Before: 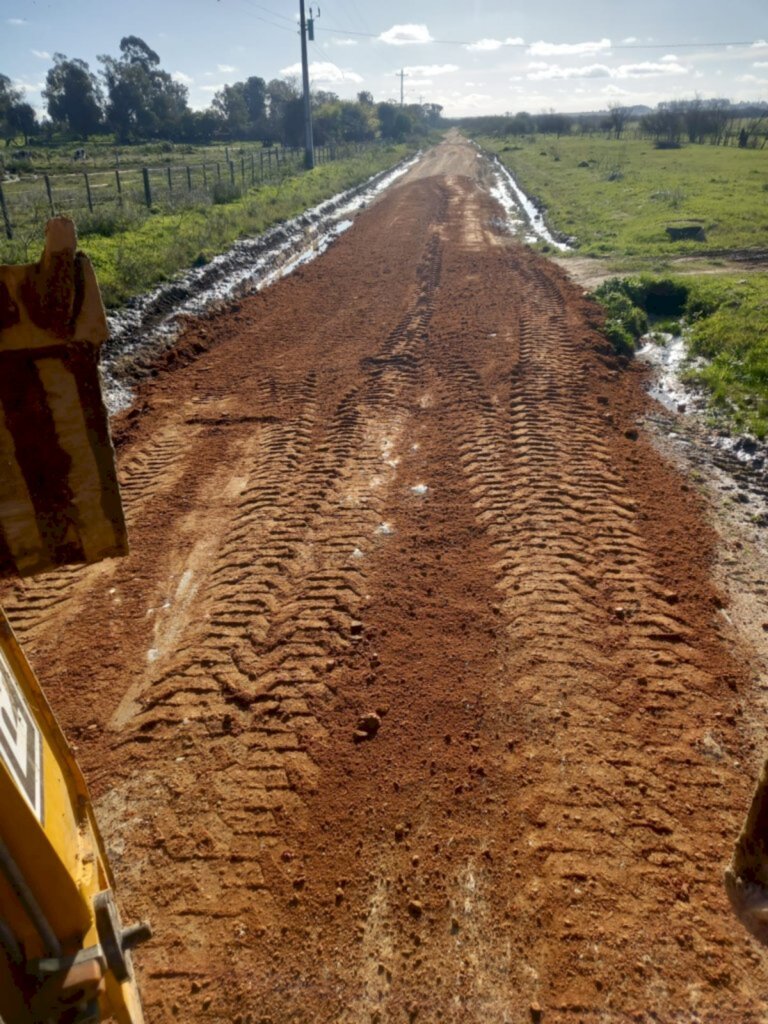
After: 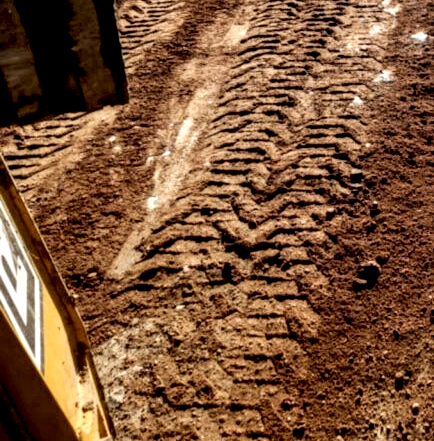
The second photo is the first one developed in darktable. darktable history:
crop: top 44.189%, right 43.451%, bottom 12.727%
local contrast: shadows 164%, detail 227%
filmic rgb: black relative exposure -7.15 EV, white relative exposure 5.37 EV, hardness 3.02
